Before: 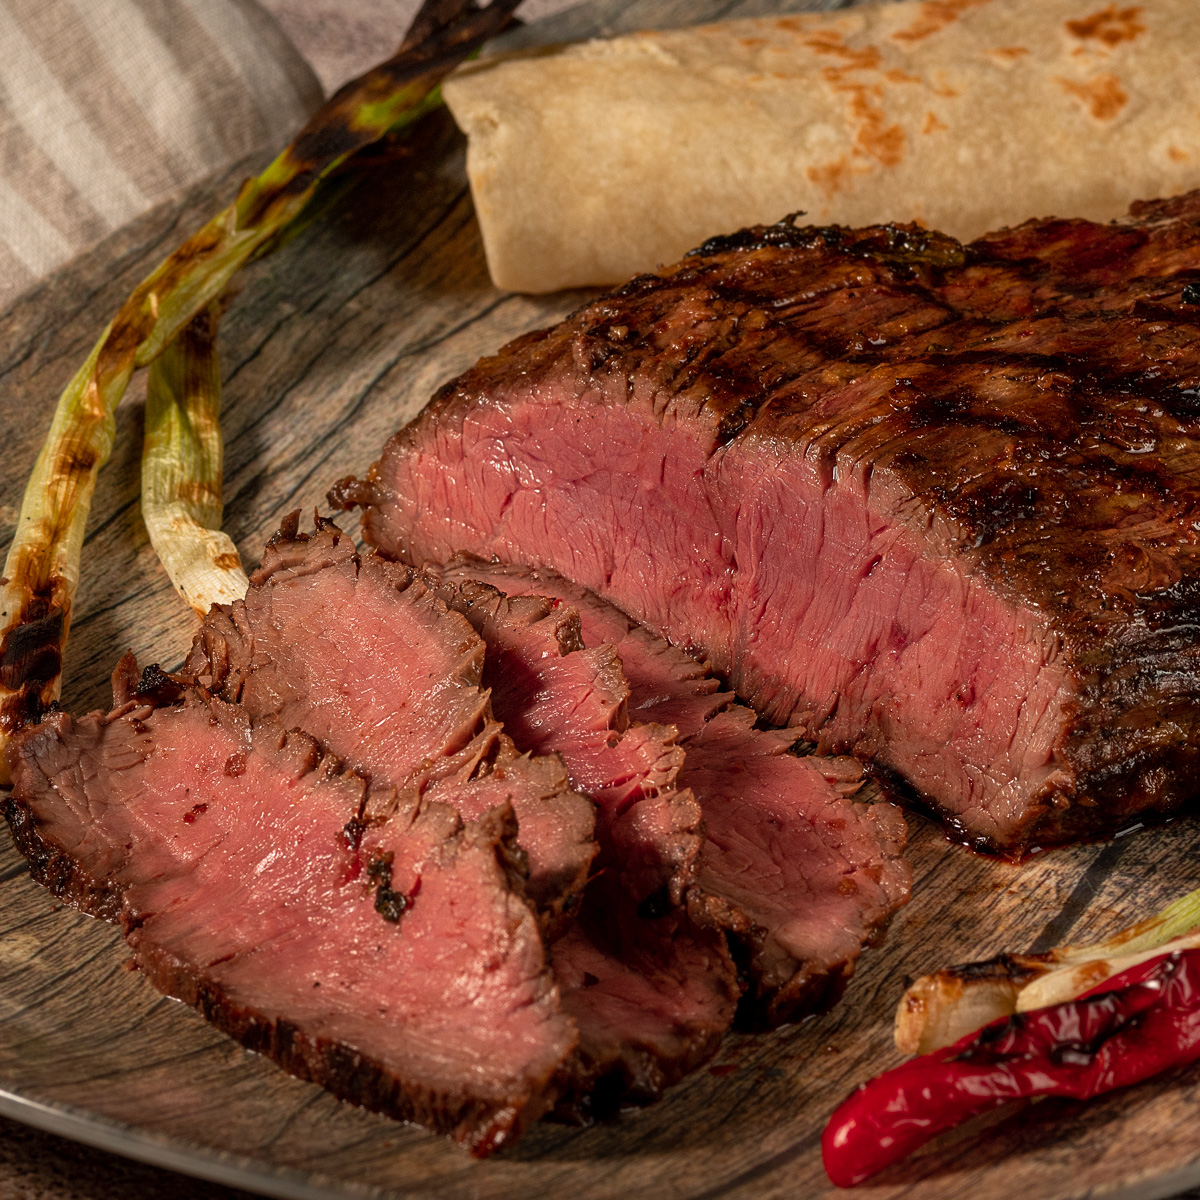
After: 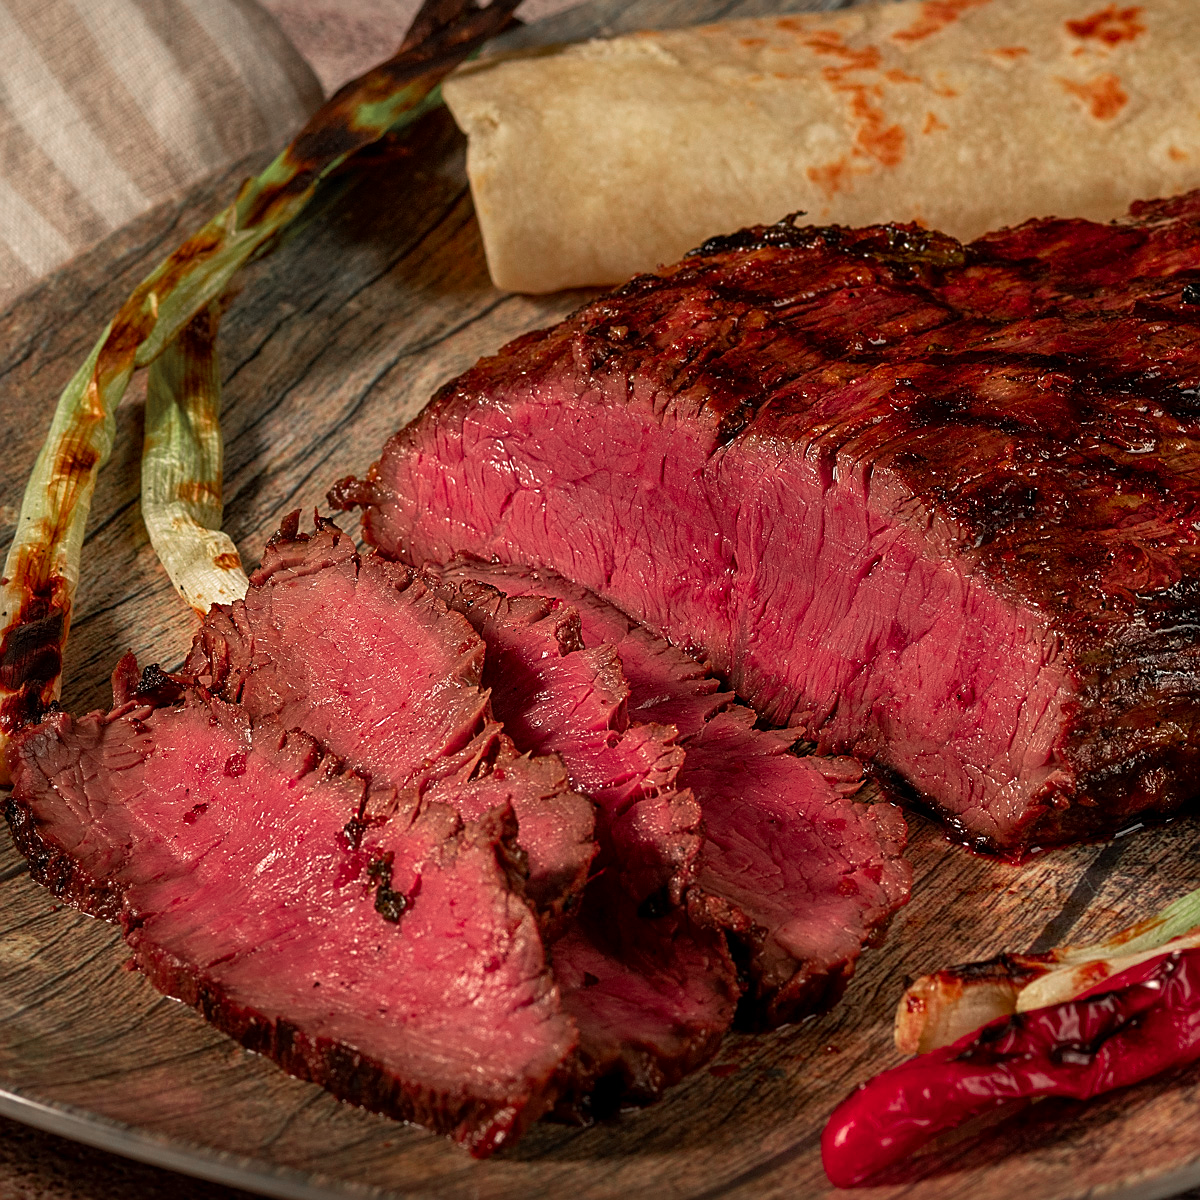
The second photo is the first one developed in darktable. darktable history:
sharpen: on, module defaults
color zones: curves: ch0 [(0, 0.466) (0.128, 0.466) (0.25, 0.5) (0.375, 0.456) (0.5, 0.5) (0.625, 0.5) (0.737, 0.652) (0.875, 0.5)]; ch1 [(0, 0.603) (0.125, 0.618) (0.261, 0.348) (0.372, 0.353) (0.497, 0.363) (0.611, 0.45) (0.731, 0.427) (0.875, 0.518) (0.998, 0.652)]; ch2 [(0, 0.559) (0.125, 0.451) (0.253, 0.564) (0.37, 0.578) (0.5, 0.466) (0.625, 0.471) (0.731, 0.471) (0.88, 0.485)]
